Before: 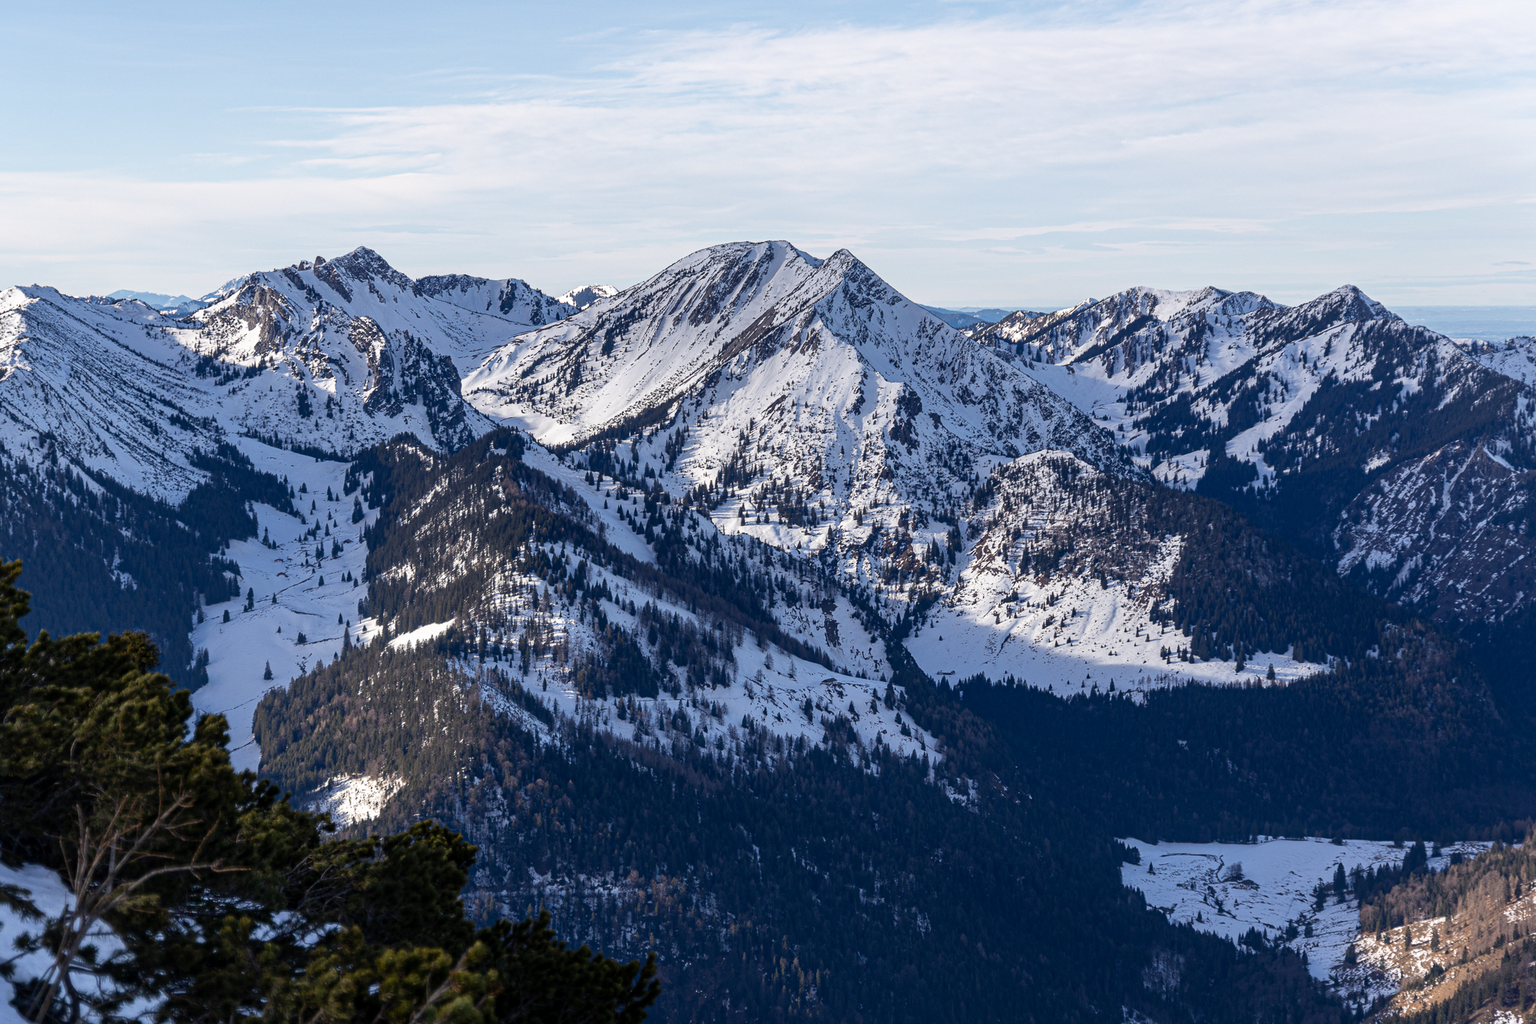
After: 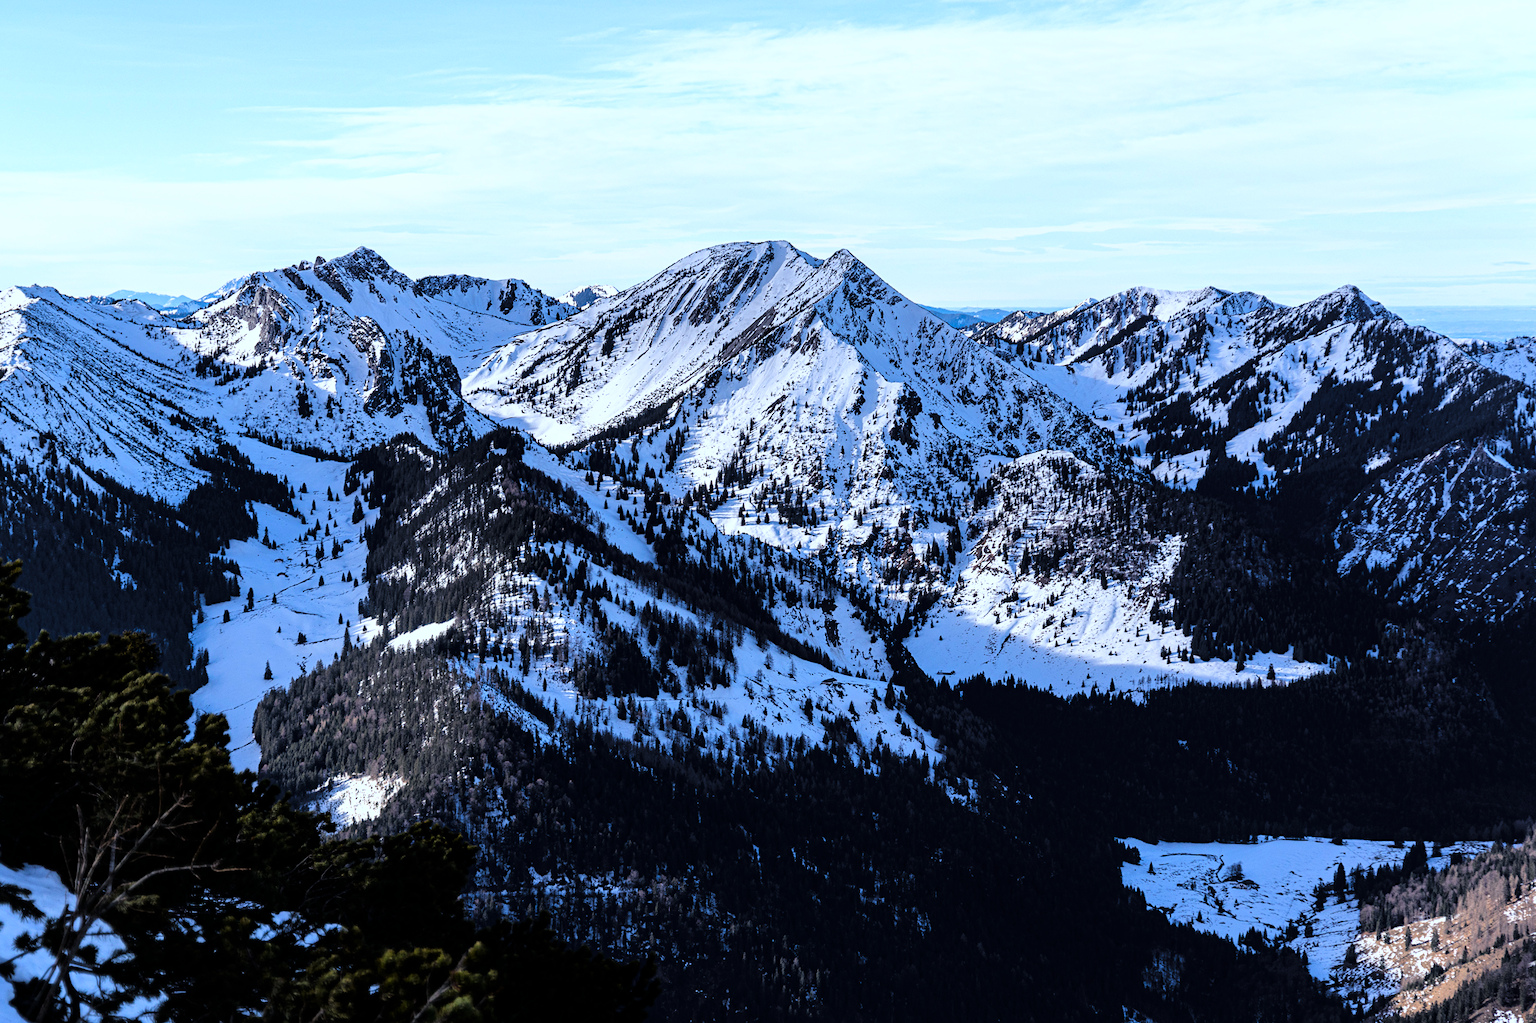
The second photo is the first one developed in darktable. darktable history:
tone curve: curves: ch0 [(0, 0) (0.003, 0) (0.011, 0.001) (0.025, 0.001) (0.044, 0.002) (0.069, 0.007) (0.1, 0.015) (0.136, 0.027) (0.177, 0.066) (0.224, 0.122) (0.277, 0.219) (0.335, 0.327) (0.399, 0.432) (0.468, 0.527) (0.543, 0.615) (0.623, 0.695) (0.709, 0.777) (0.801, 0.874) (0.898, 0.973) (1, 1)], color space Lab, linked channels, preserve colors none
contrast brightness saturation: contrast 0.044, saturation 0.156
color calibration: illuminant custom, x 0.368, y 0.373, temperature 4330.4 K
